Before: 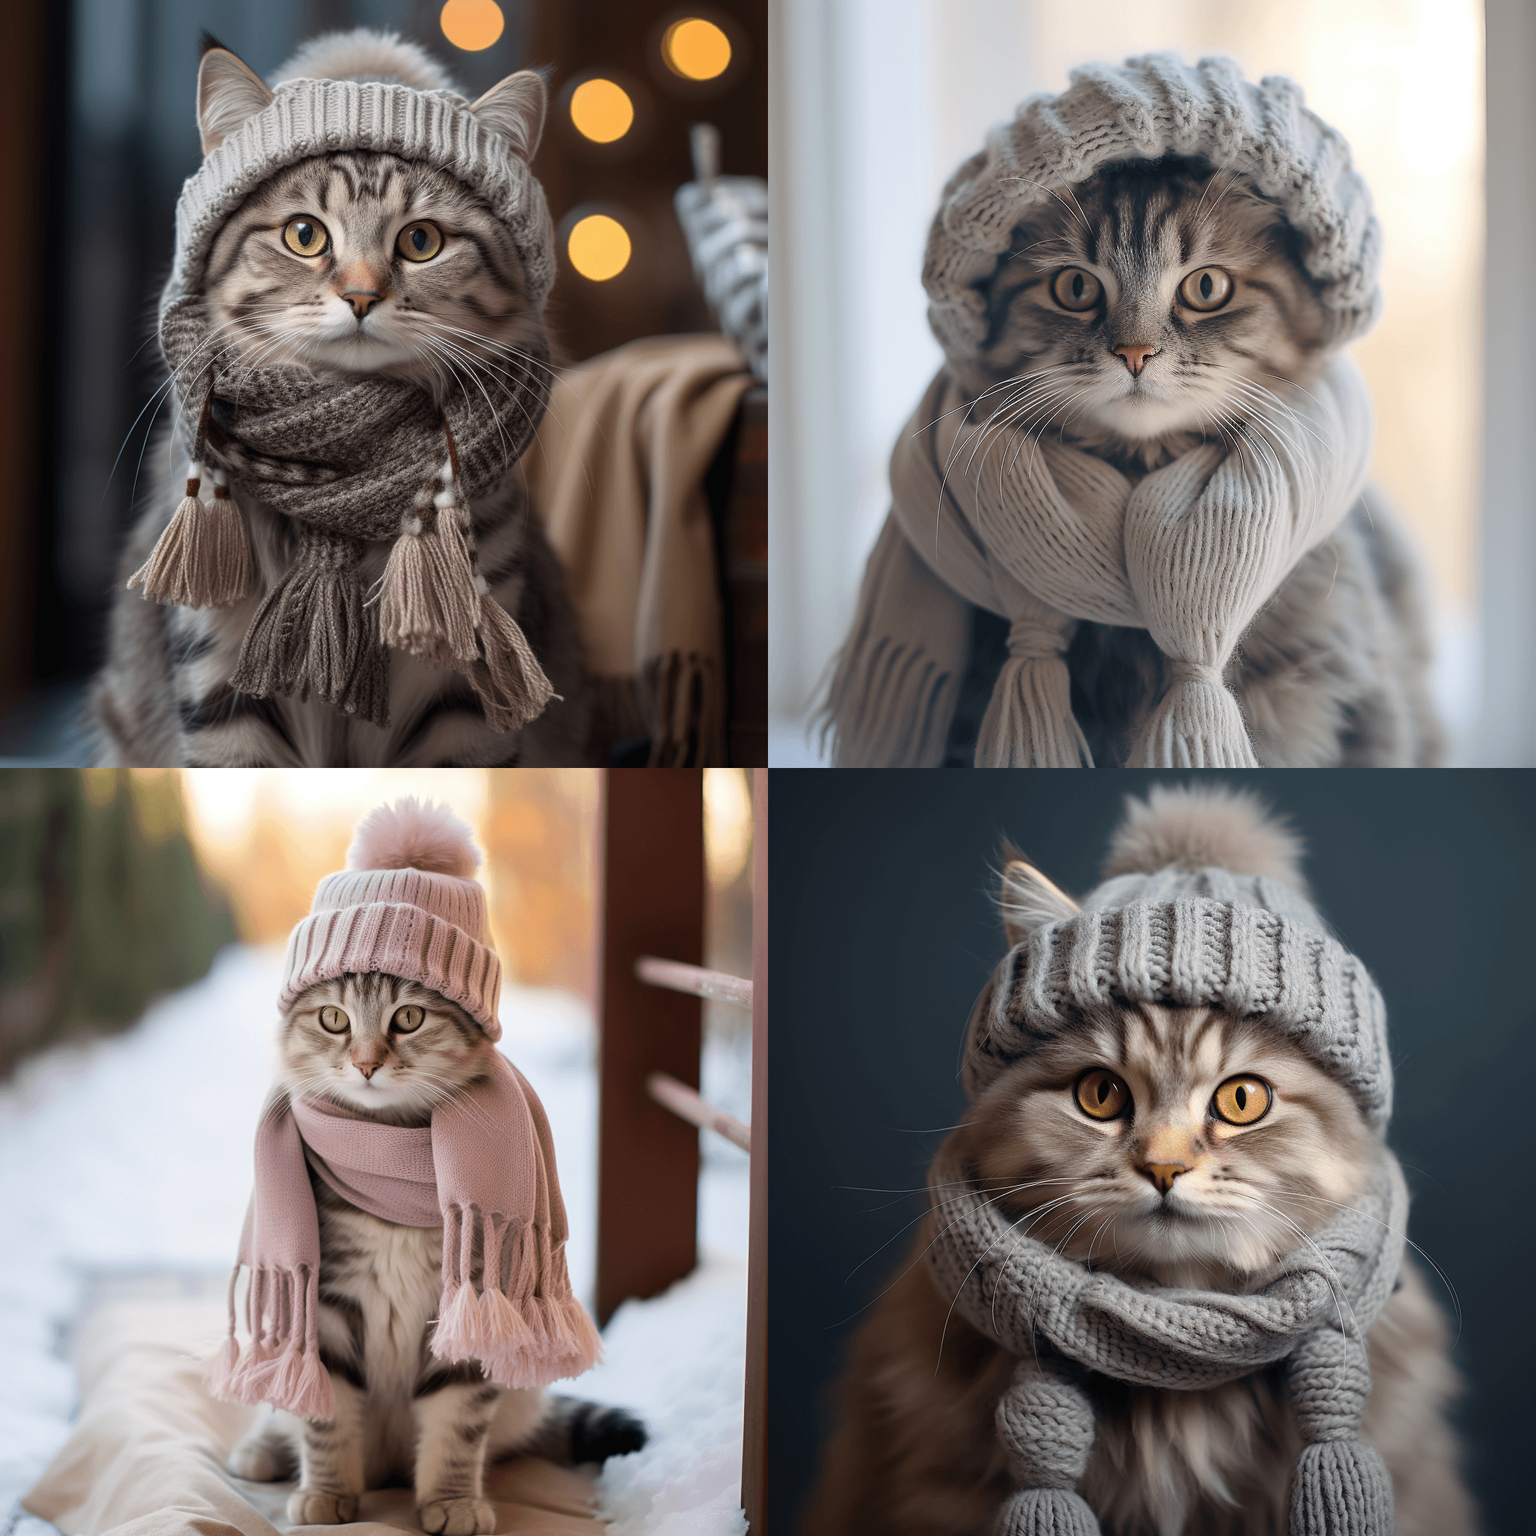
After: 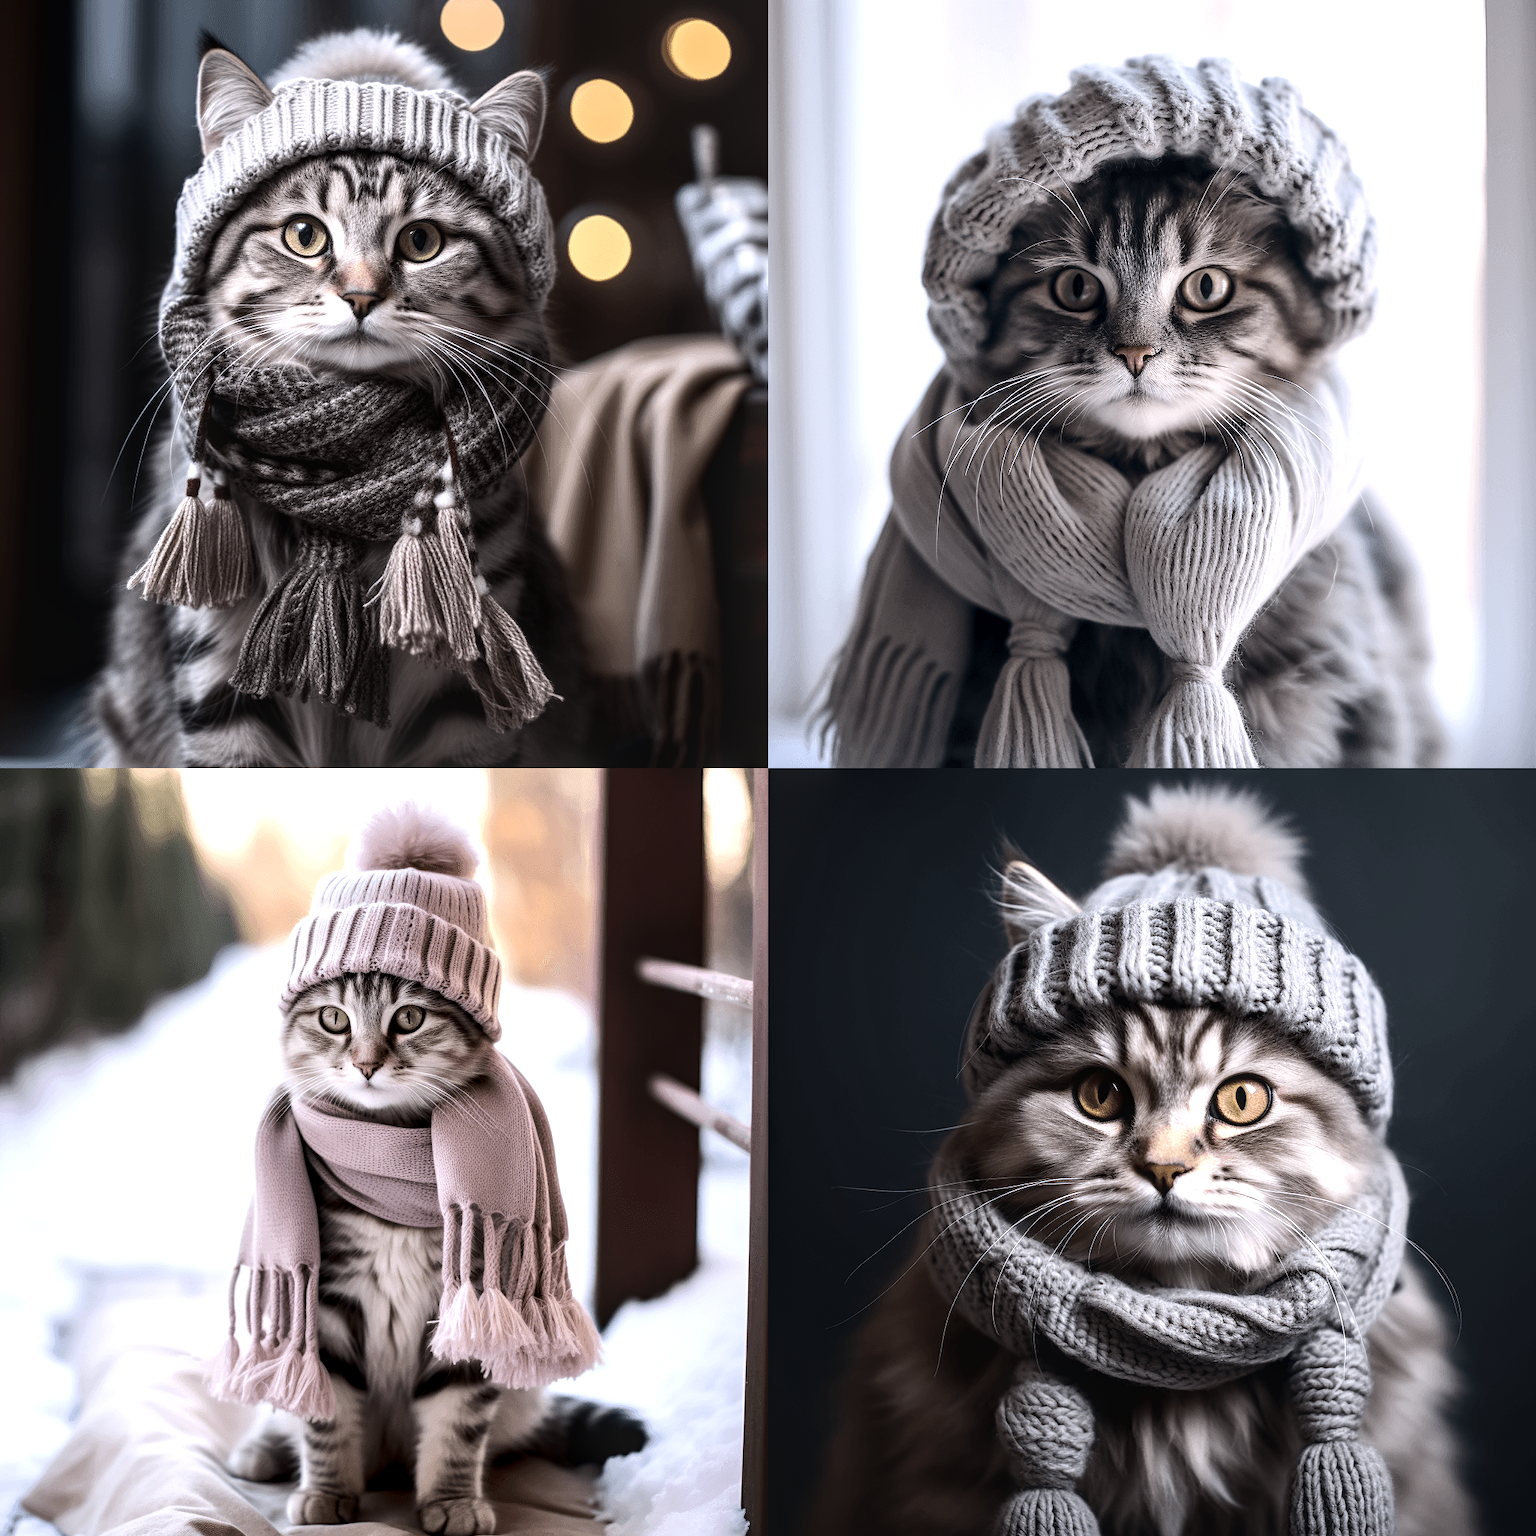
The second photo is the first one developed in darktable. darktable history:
contrast brightness saturation: contrast 0.1, saturation -0.36
local contrast: on, module defaults
exposure: black level correction 0.006, exposure -0.226 EV, compensate highlight preservation false
white balance: red 1.004, blue 1.096
tone equalizer: -8 EV -1.08 EV, -7 EV -1.01 EV, -6 EV -0.867 EV, -5 EV -0.578 EV, -3 EV 0.578 EV, -2 EV 0.867 EV, -1 EV 1.01 EV, +0 EV 1.08 EV, edges refinement/feathering 500, mask exposure compensation -1.57 EV, preserve details no
